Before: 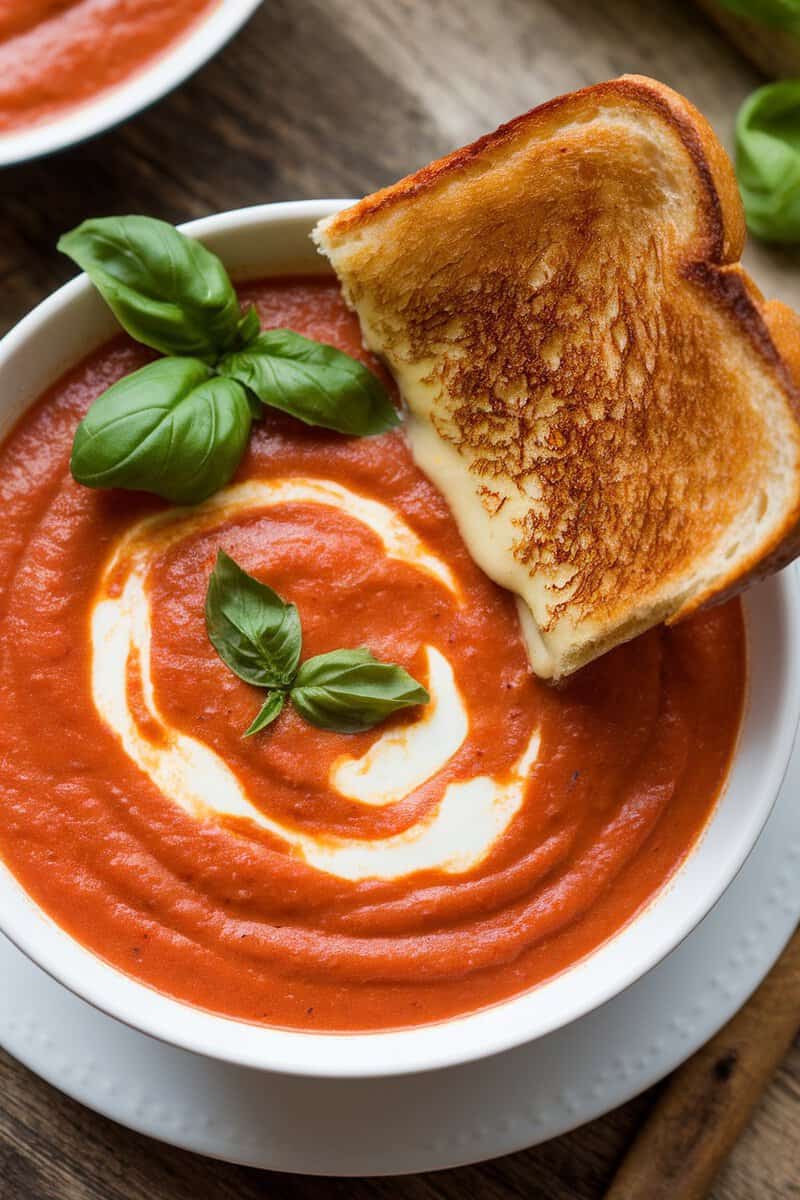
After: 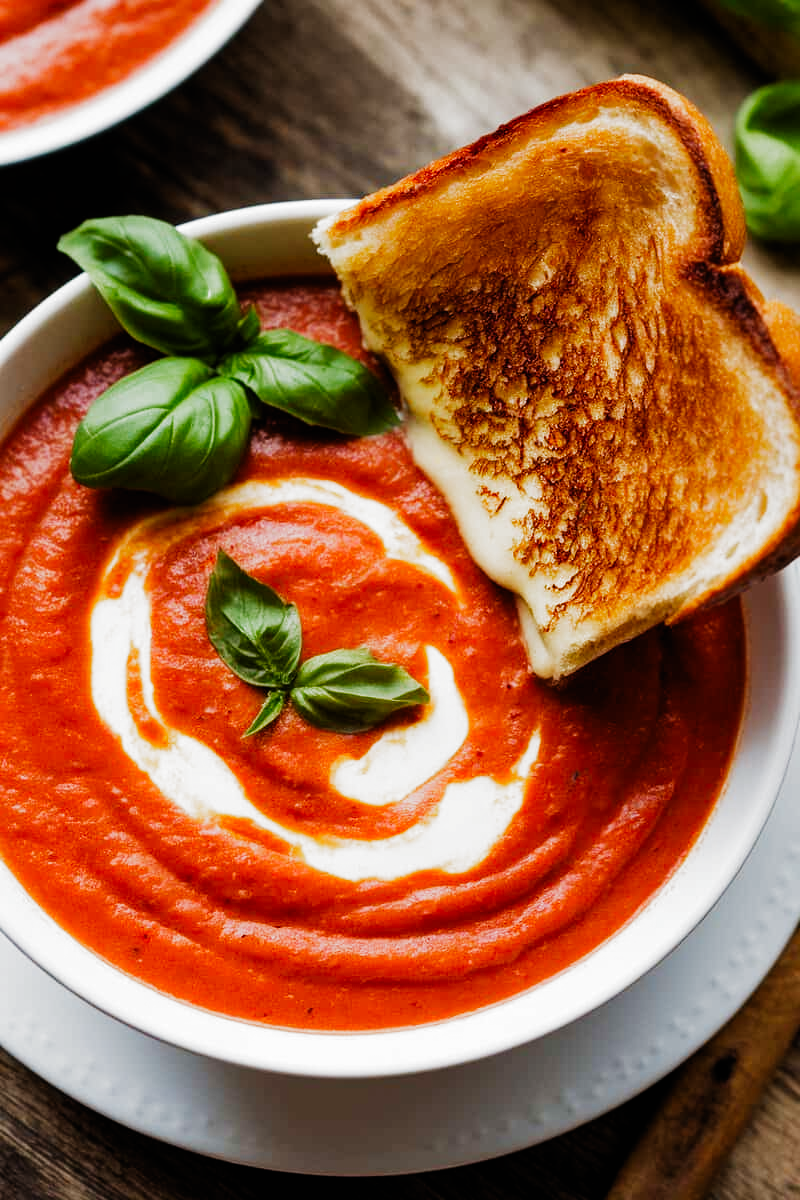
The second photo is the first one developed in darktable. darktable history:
filmic rgb: black relative exposure -6.43 EV, white relative exposure 2.43 EV, threshold 3 EV, hardness 5.27, latitude 0.1%, contrast 1.425, highlights saturation mix 2%, preserve chrominance no, color science v5 (2021), contrast in shadows safe, contrast in highlights safe, enable highlight reconstruction true
